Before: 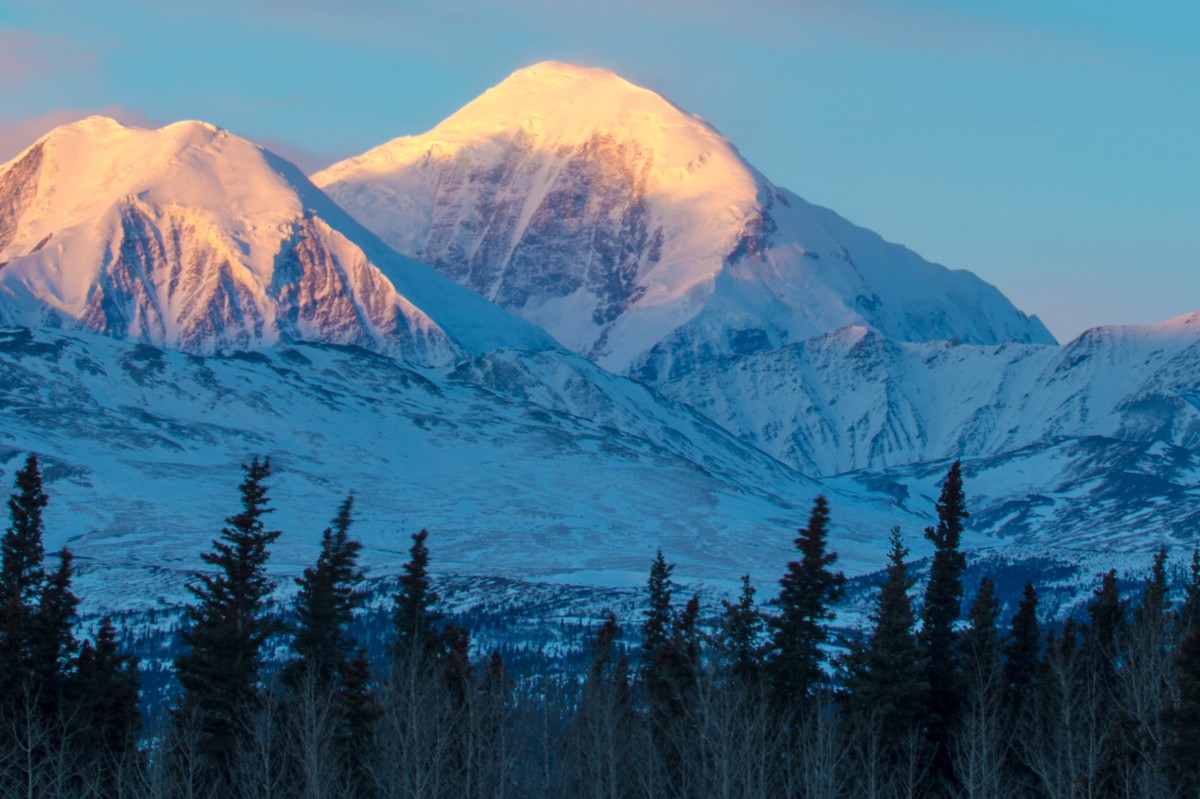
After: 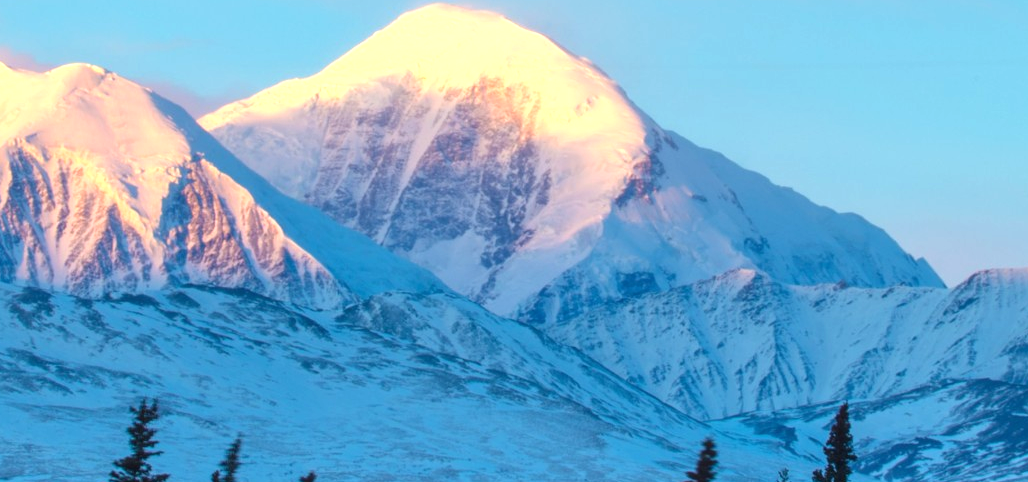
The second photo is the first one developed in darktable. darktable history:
exposure: black level correction 0, exposure 0.7 EV, compensate exposure bias true, compensate highlight preservation false
crop and rotate: left 9.345%, top 7.22%, right 4.982%, bottom 32.331%
